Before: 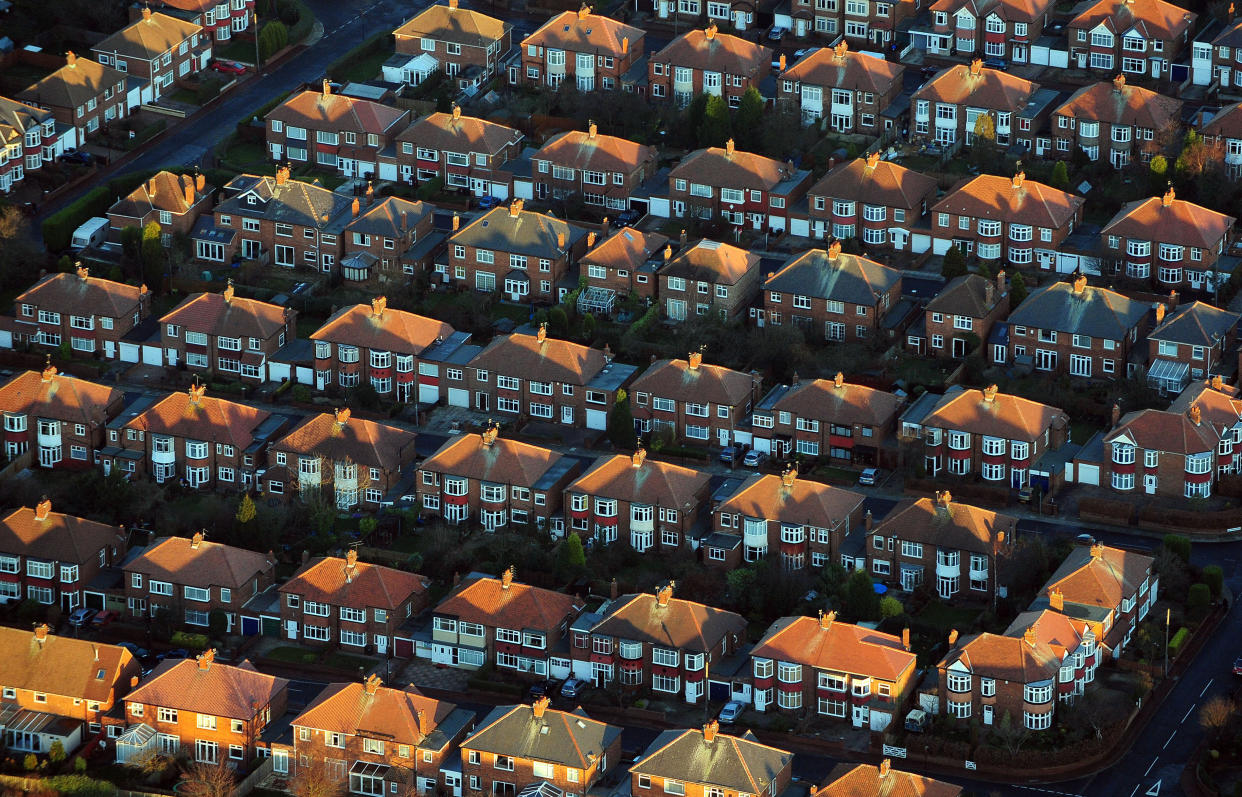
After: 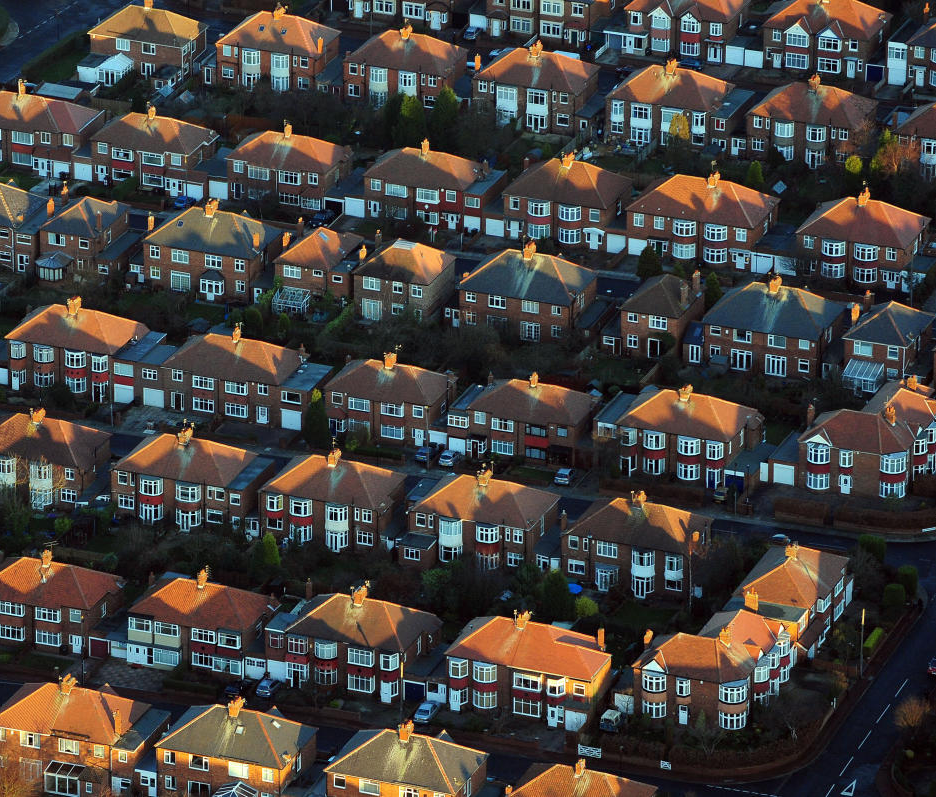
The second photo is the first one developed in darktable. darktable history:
tone equalizer: on, module defaults
crop and rotate: left 24.6%
